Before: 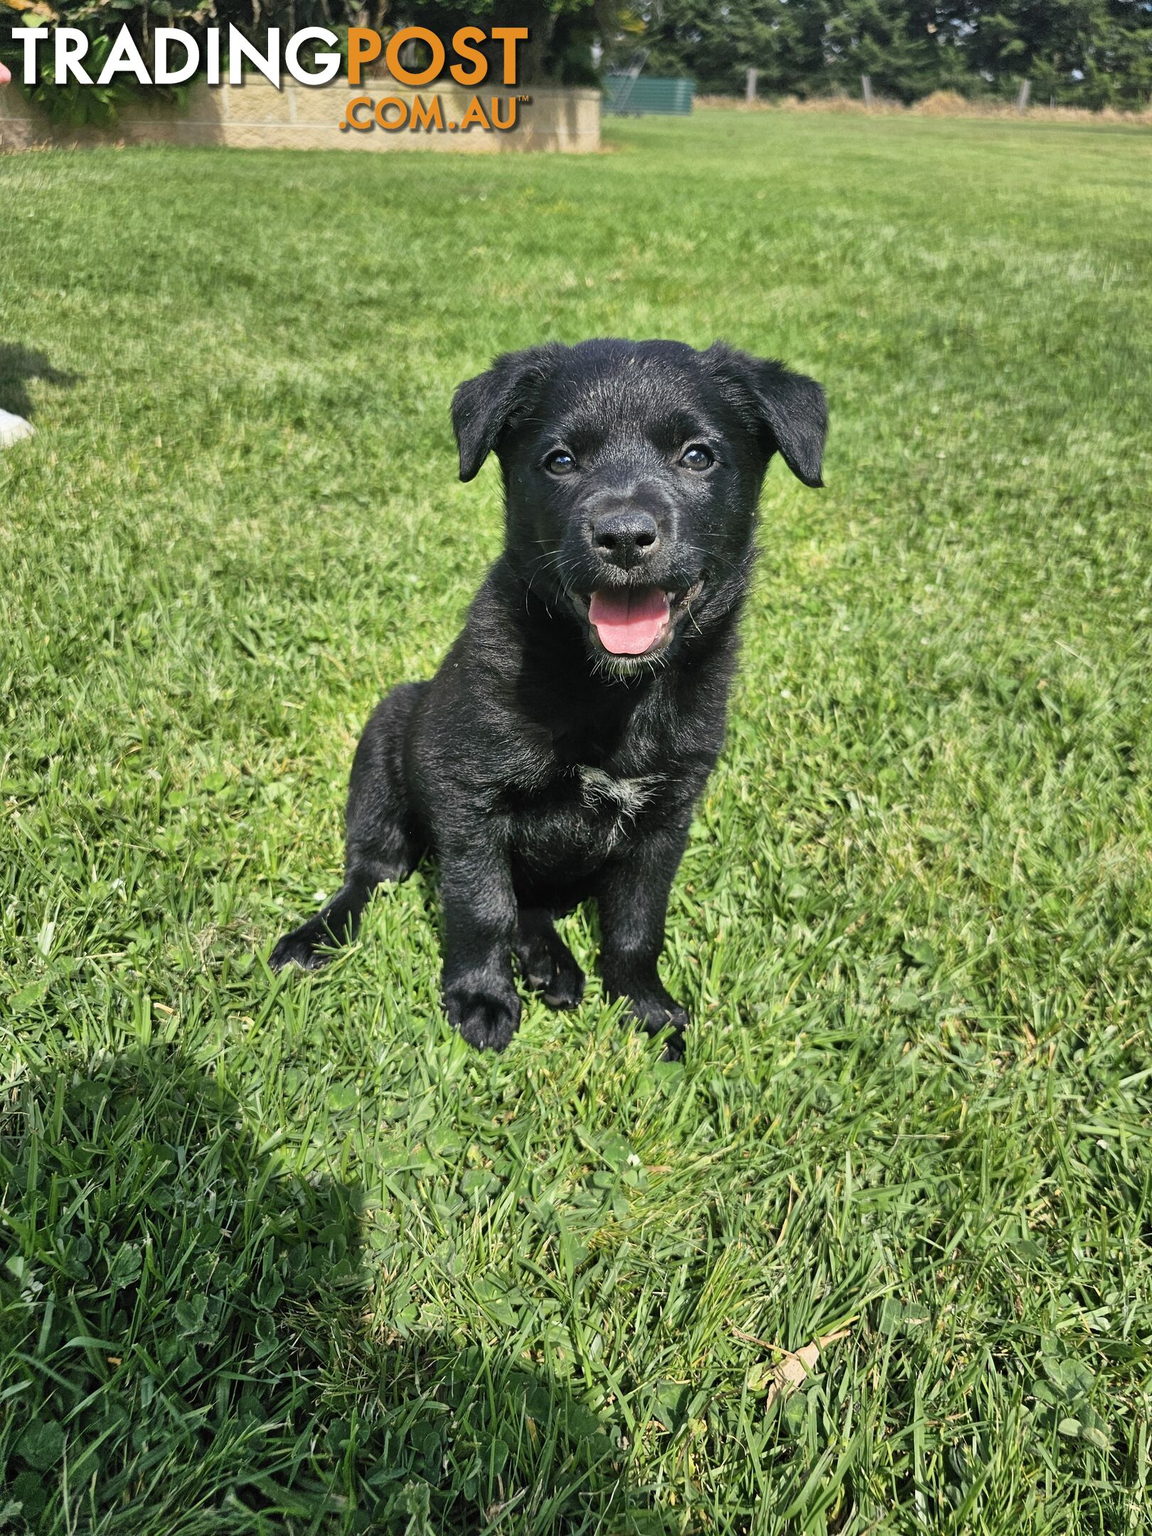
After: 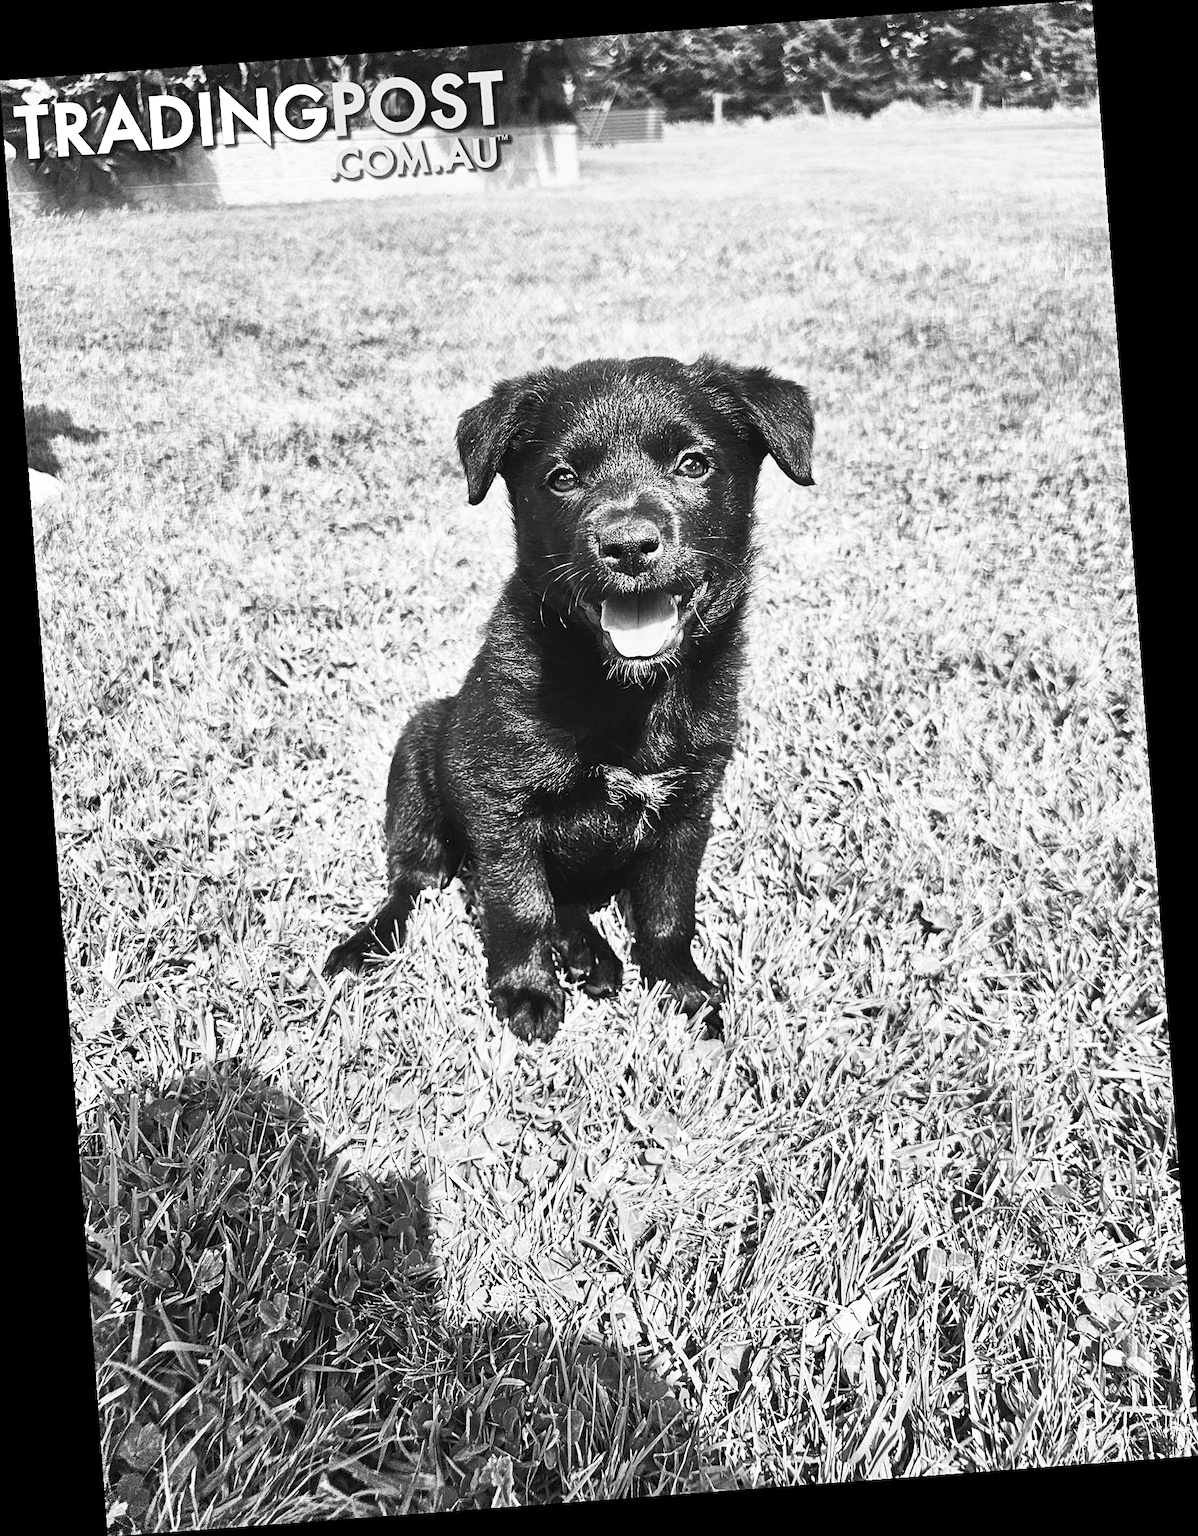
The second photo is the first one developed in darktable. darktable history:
shadows and highlights: radius 264.75, soften with gaussian
white balance: red 1.009, blue 1.027
sharpen: on, module defaults
rotate and perspective: rotation -4.25°, automatic cropping off
contrast brightness saturation: contrast 0.53, brightness 0.47, saturation -1
